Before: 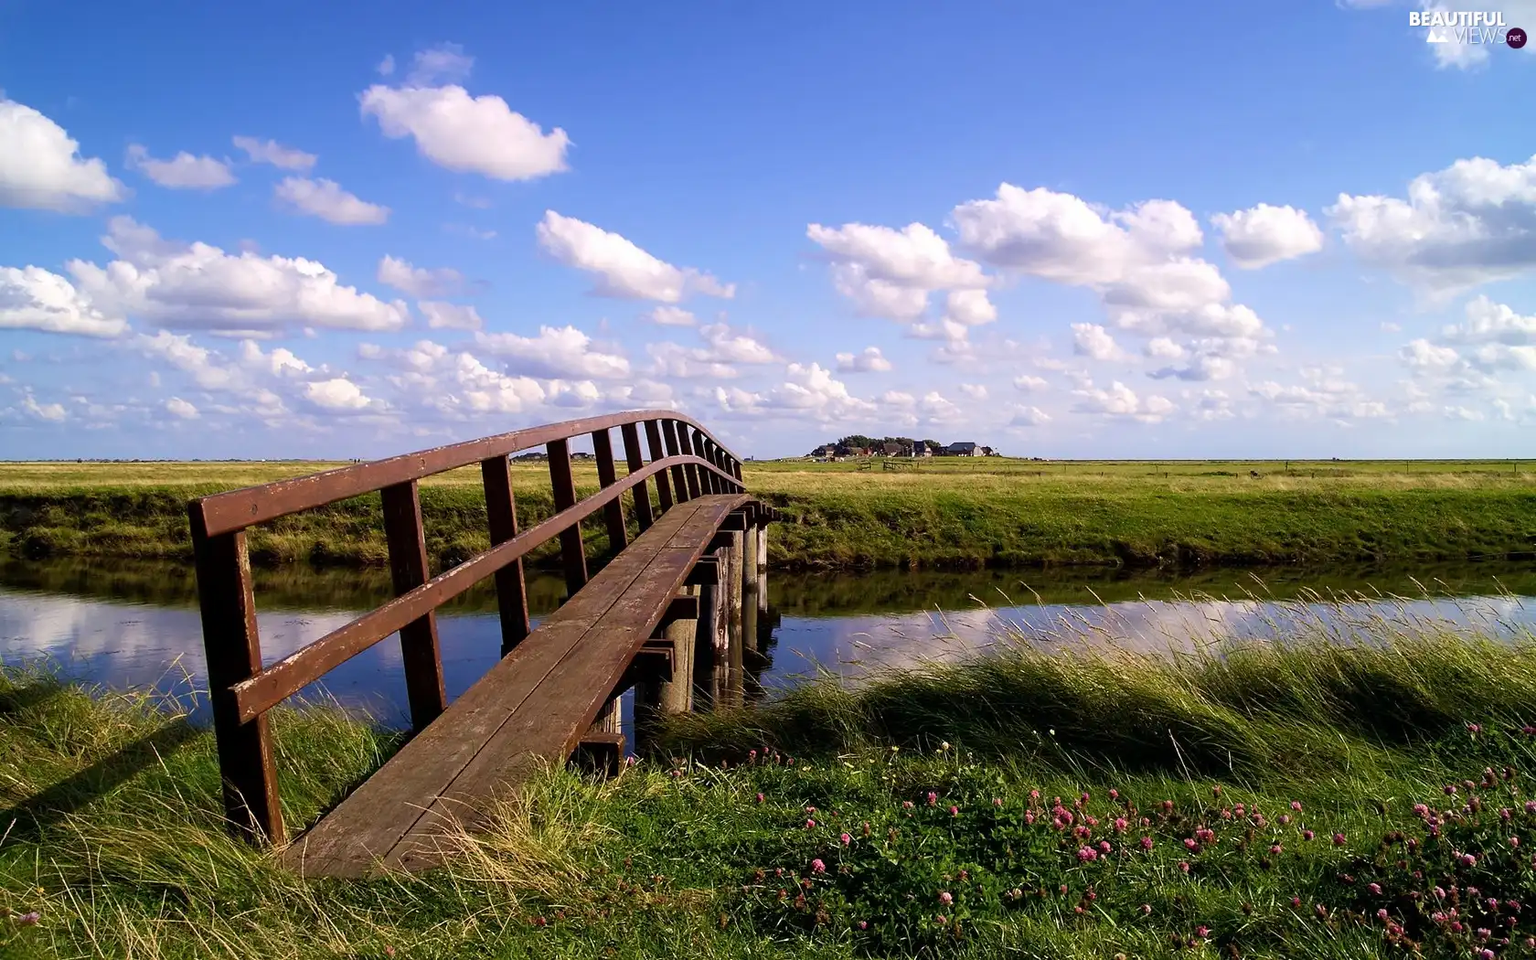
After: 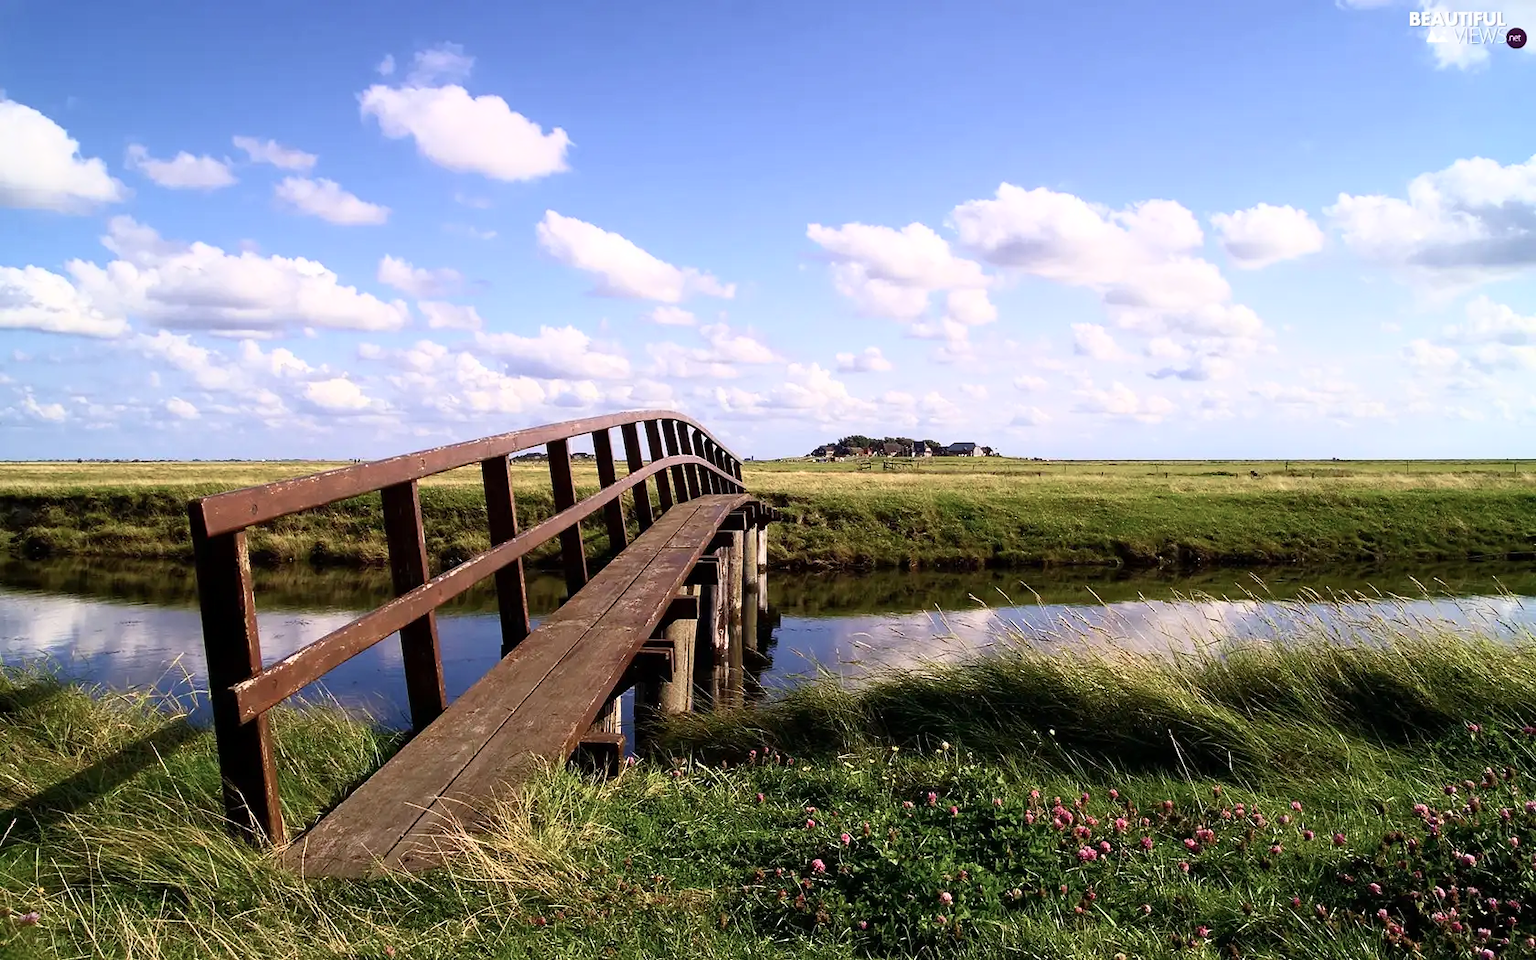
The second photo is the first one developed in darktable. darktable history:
color balance rgb: power › luminance -3.778%, power › hue 142.48°, linear chroma grading › shadows -1.576%, linear chroma grading › highlights -14.051%, linear chroma grading › global chroma -9.774%, linear chroma grading › mid-tones -10.435%, perceptual saturation grading › global saturation -0.132%, global vibrance 15.081%
base curve: curves: ch0 [(0, 0) (0.579, 0.807) (1, 1)]
